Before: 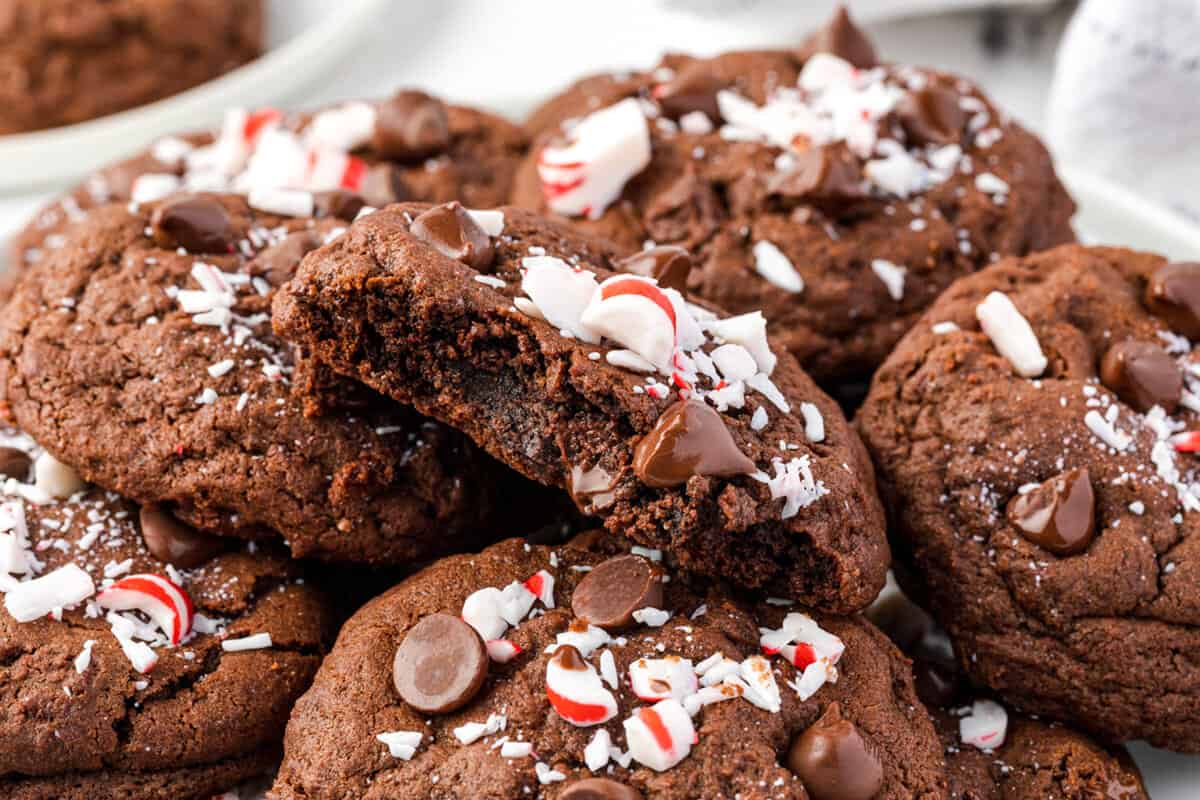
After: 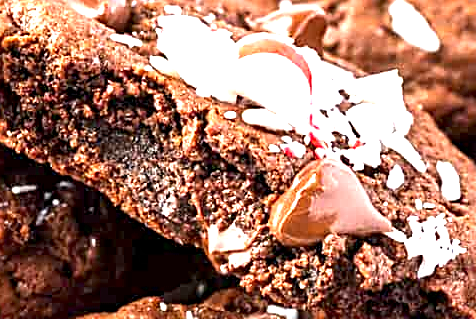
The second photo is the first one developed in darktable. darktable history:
sharpen: radius 2.591, amount 0.684
crop: left 30.34%, top 30.157%, right 29.912%, bottom 29.936%
exposure: black level correction 0.001, exposure 1.728 EV, compensate highlight preservation false
